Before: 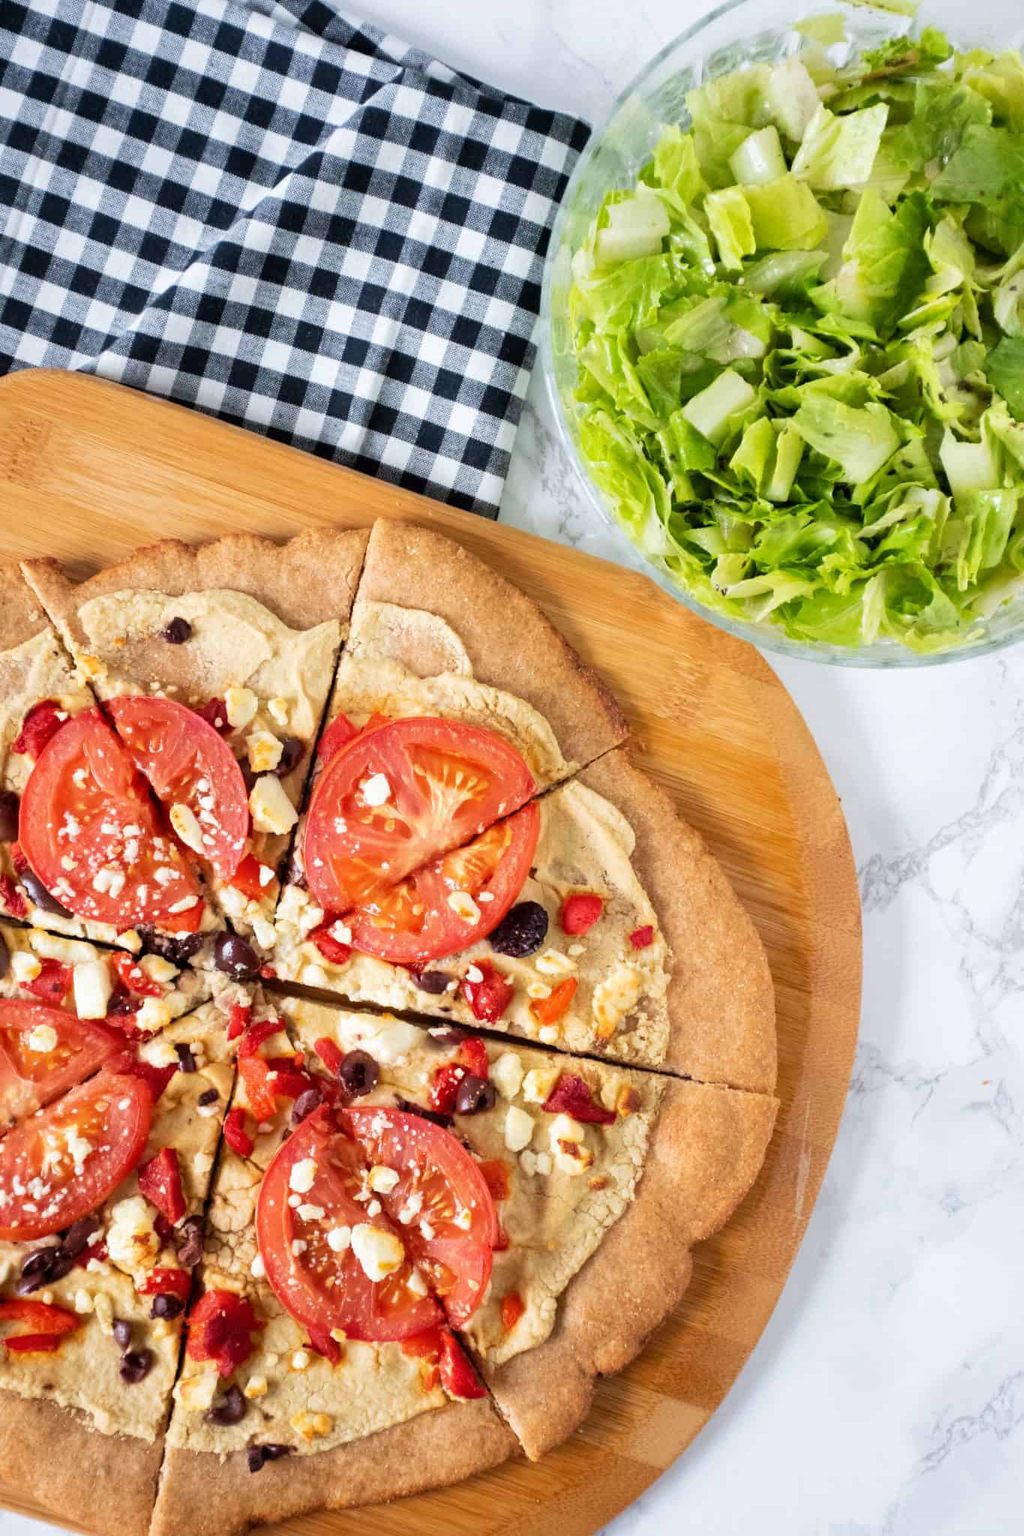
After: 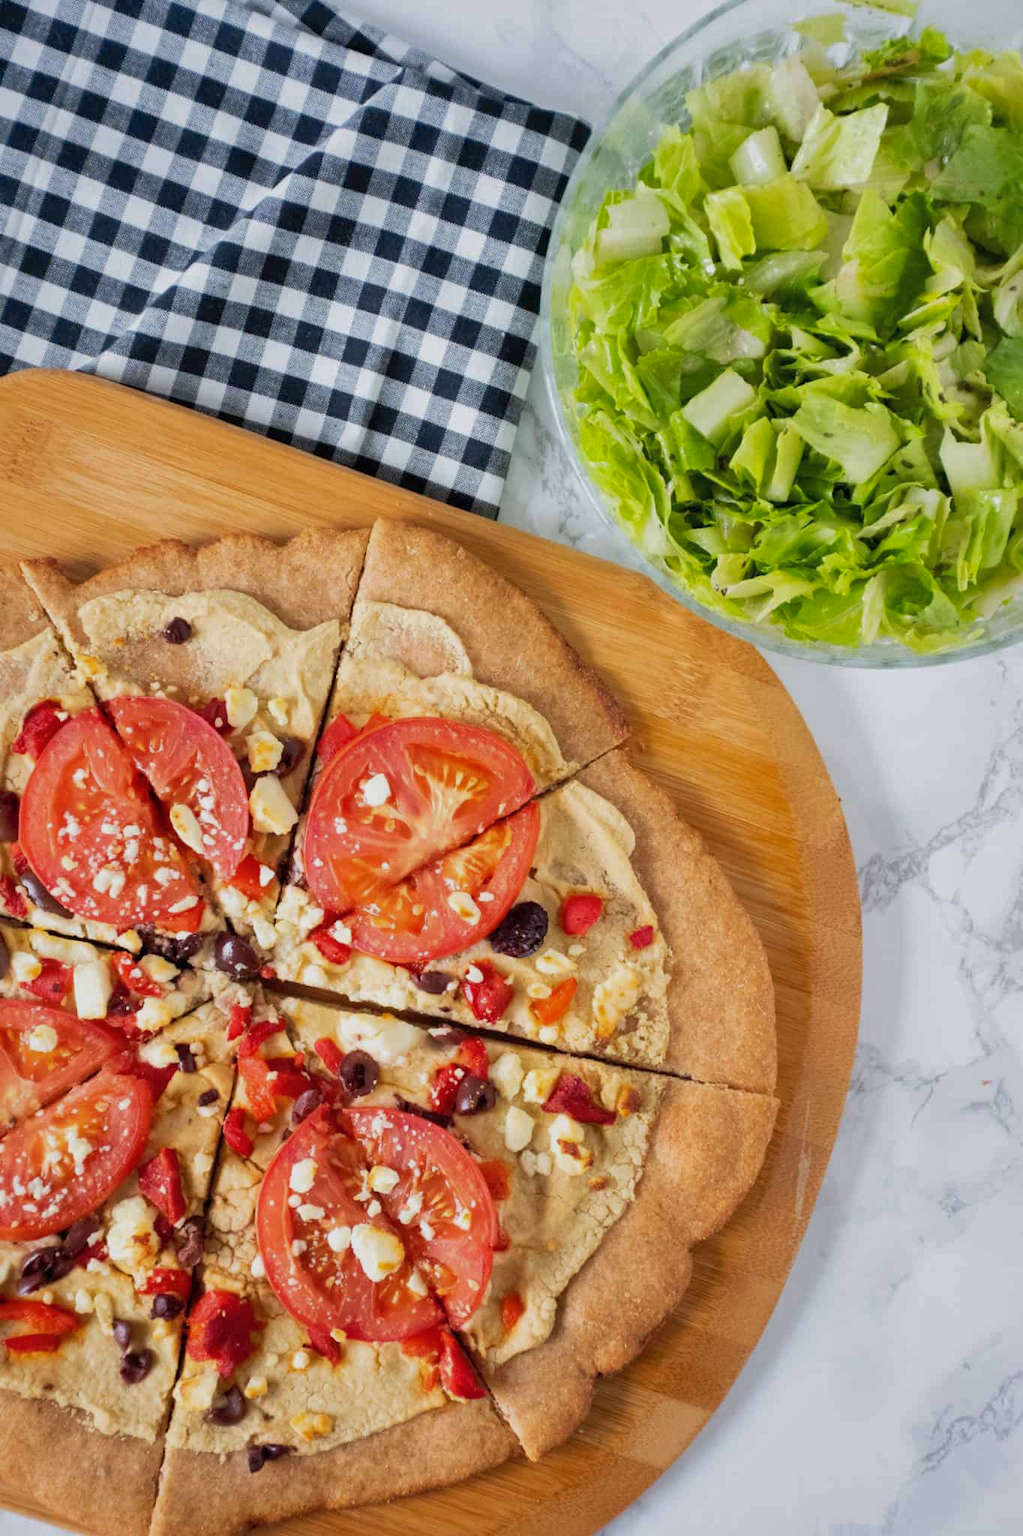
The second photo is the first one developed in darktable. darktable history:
exposure: exposure -0.255 EV, compensate exposure bias true, compensate highlight preservation false
shadows and highlights: highlights color adjustment 78.48%
